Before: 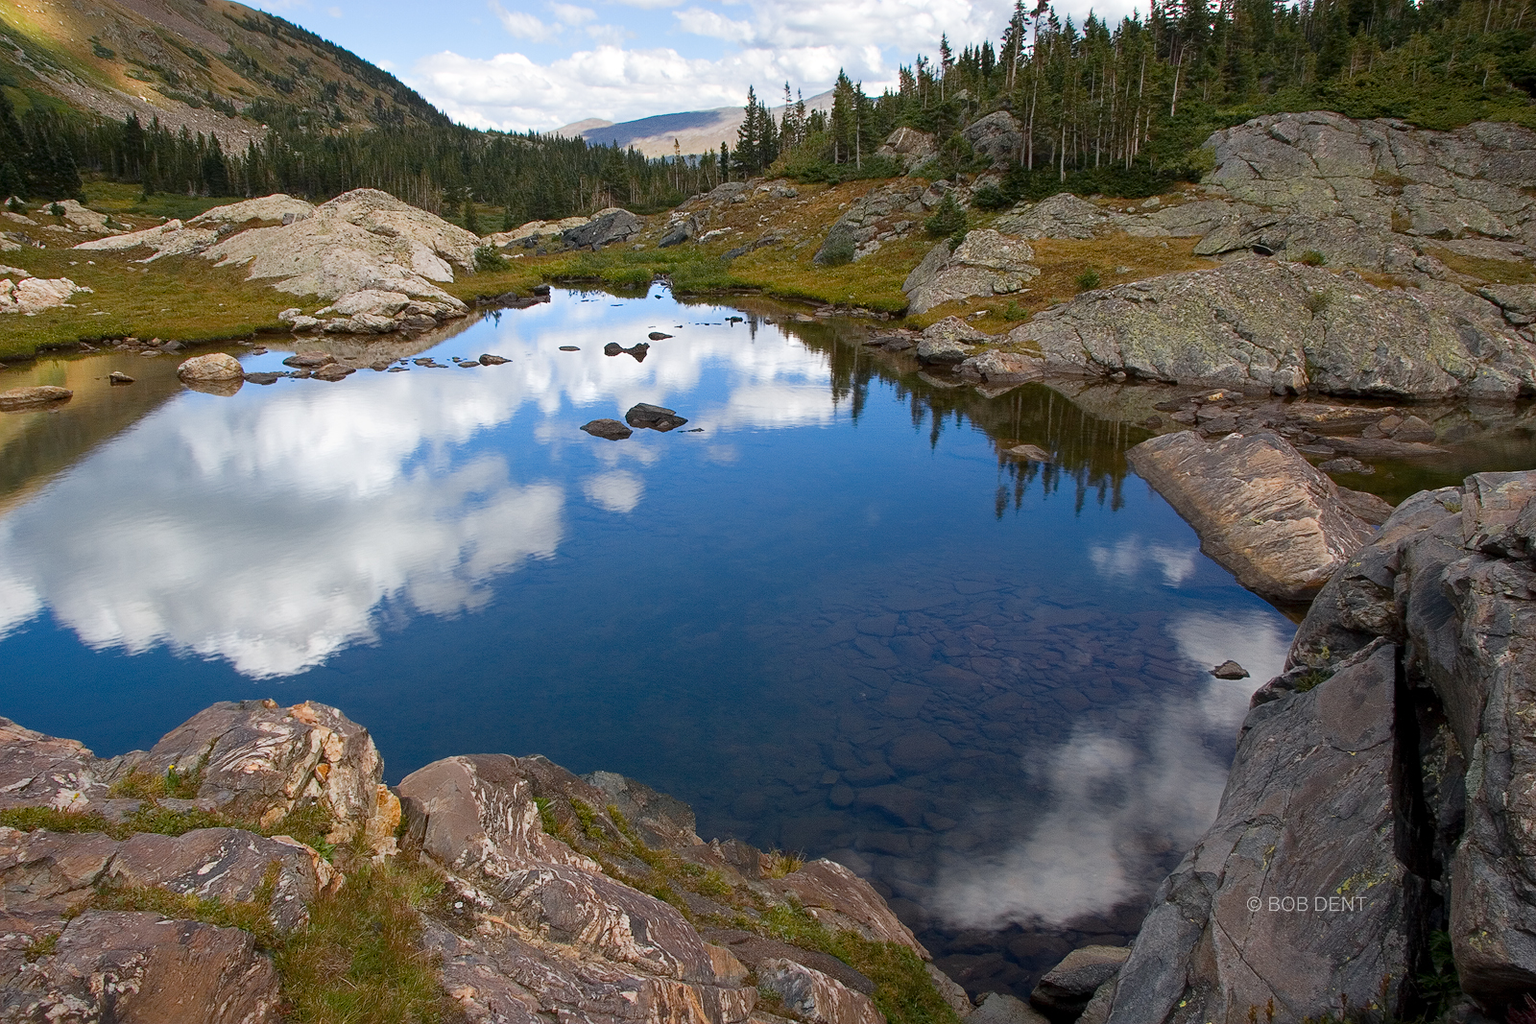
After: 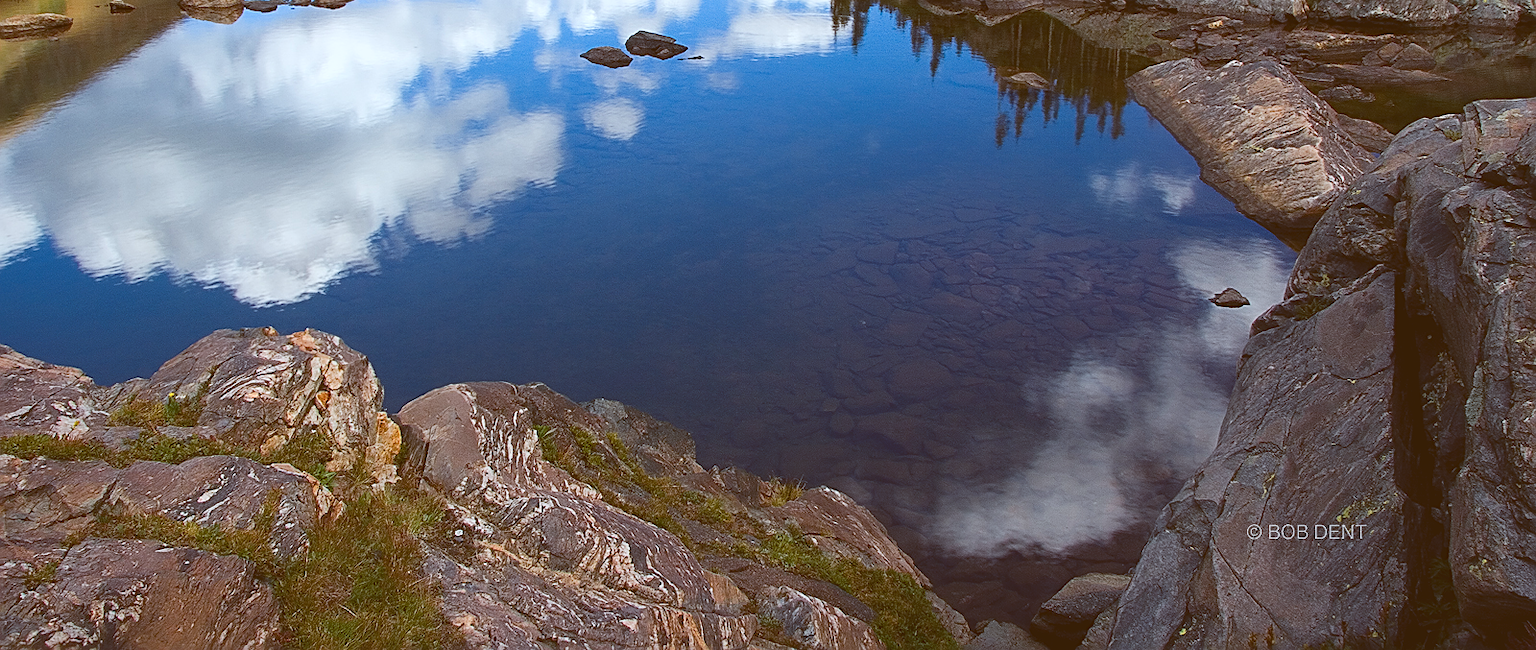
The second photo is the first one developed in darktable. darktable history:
exposure: black level correction -0.03, compensate highlight preservation false
color balance: lift [1, 1.015, 1.004, 0.985], gamma [1, 0.958, 0.971, 1.042], gain [1, 0.956, 0.977, 1.044]
contrast brightness saturation: contrast 0.13, brightness -0.05, saturation 0.16
crop and rotate: top 36.435%
color correction: highlights a* -2.73, highlights b* -2.09, shadows a* 2.41, shadows b* 2.73
sharpen: on, module defaults
